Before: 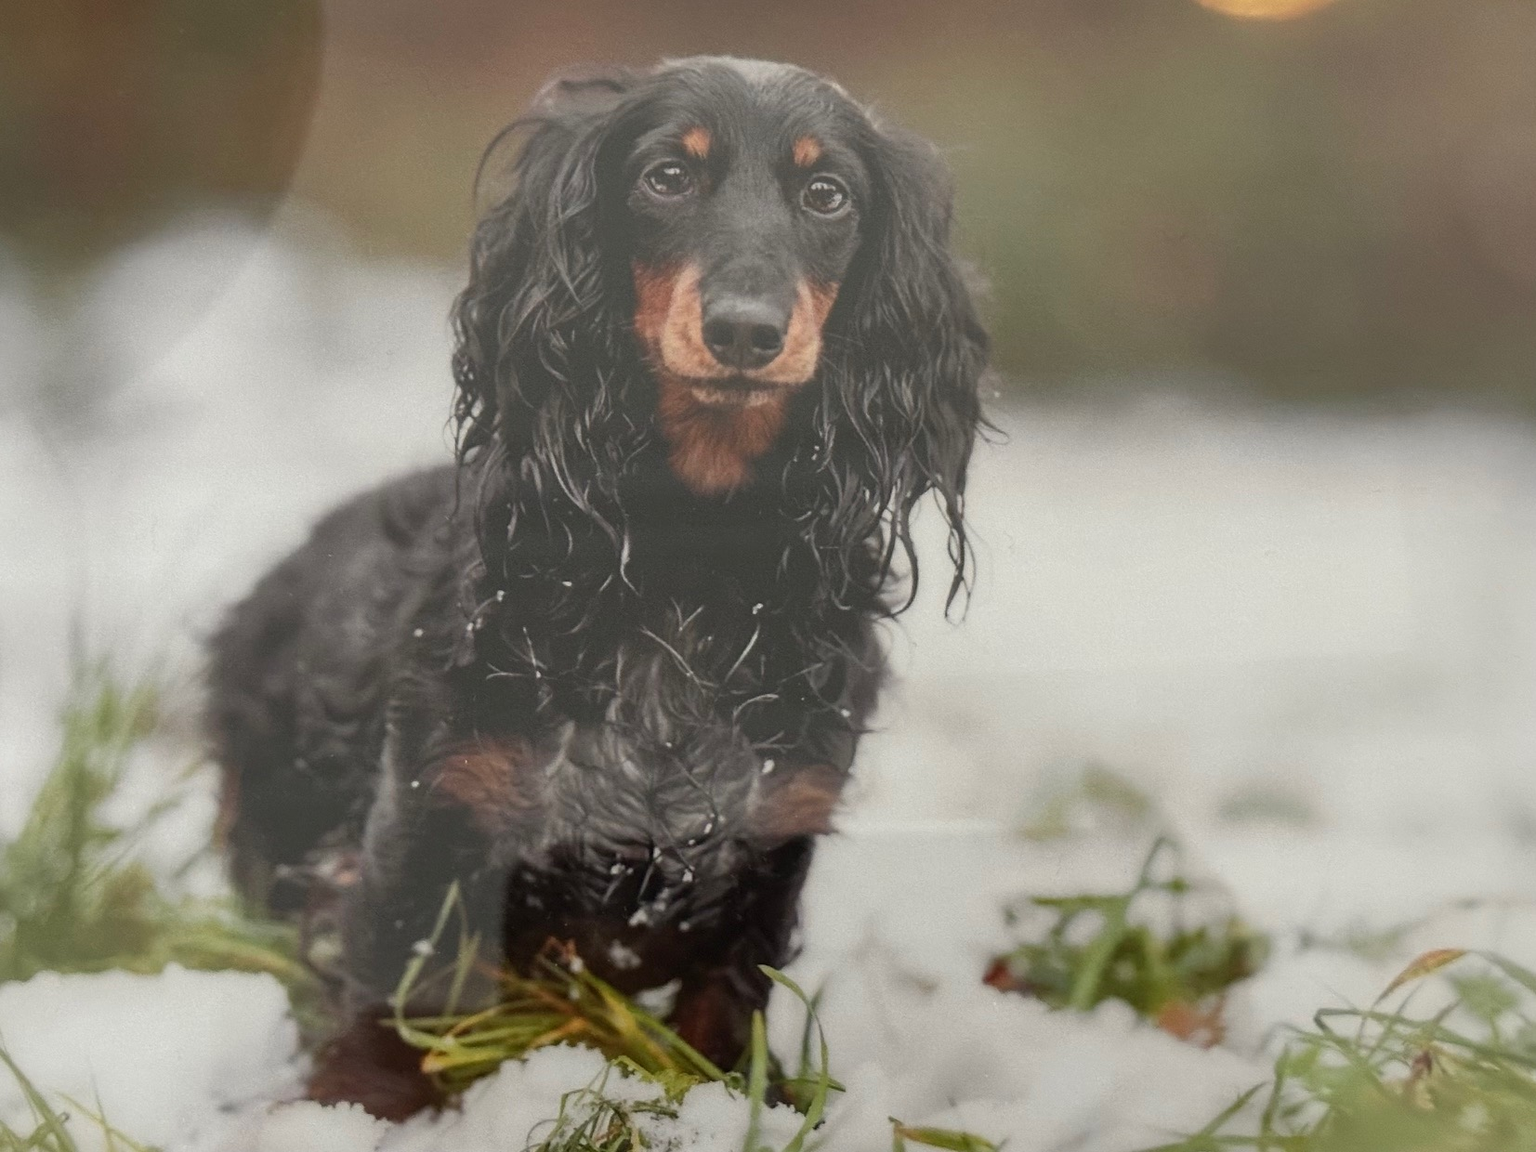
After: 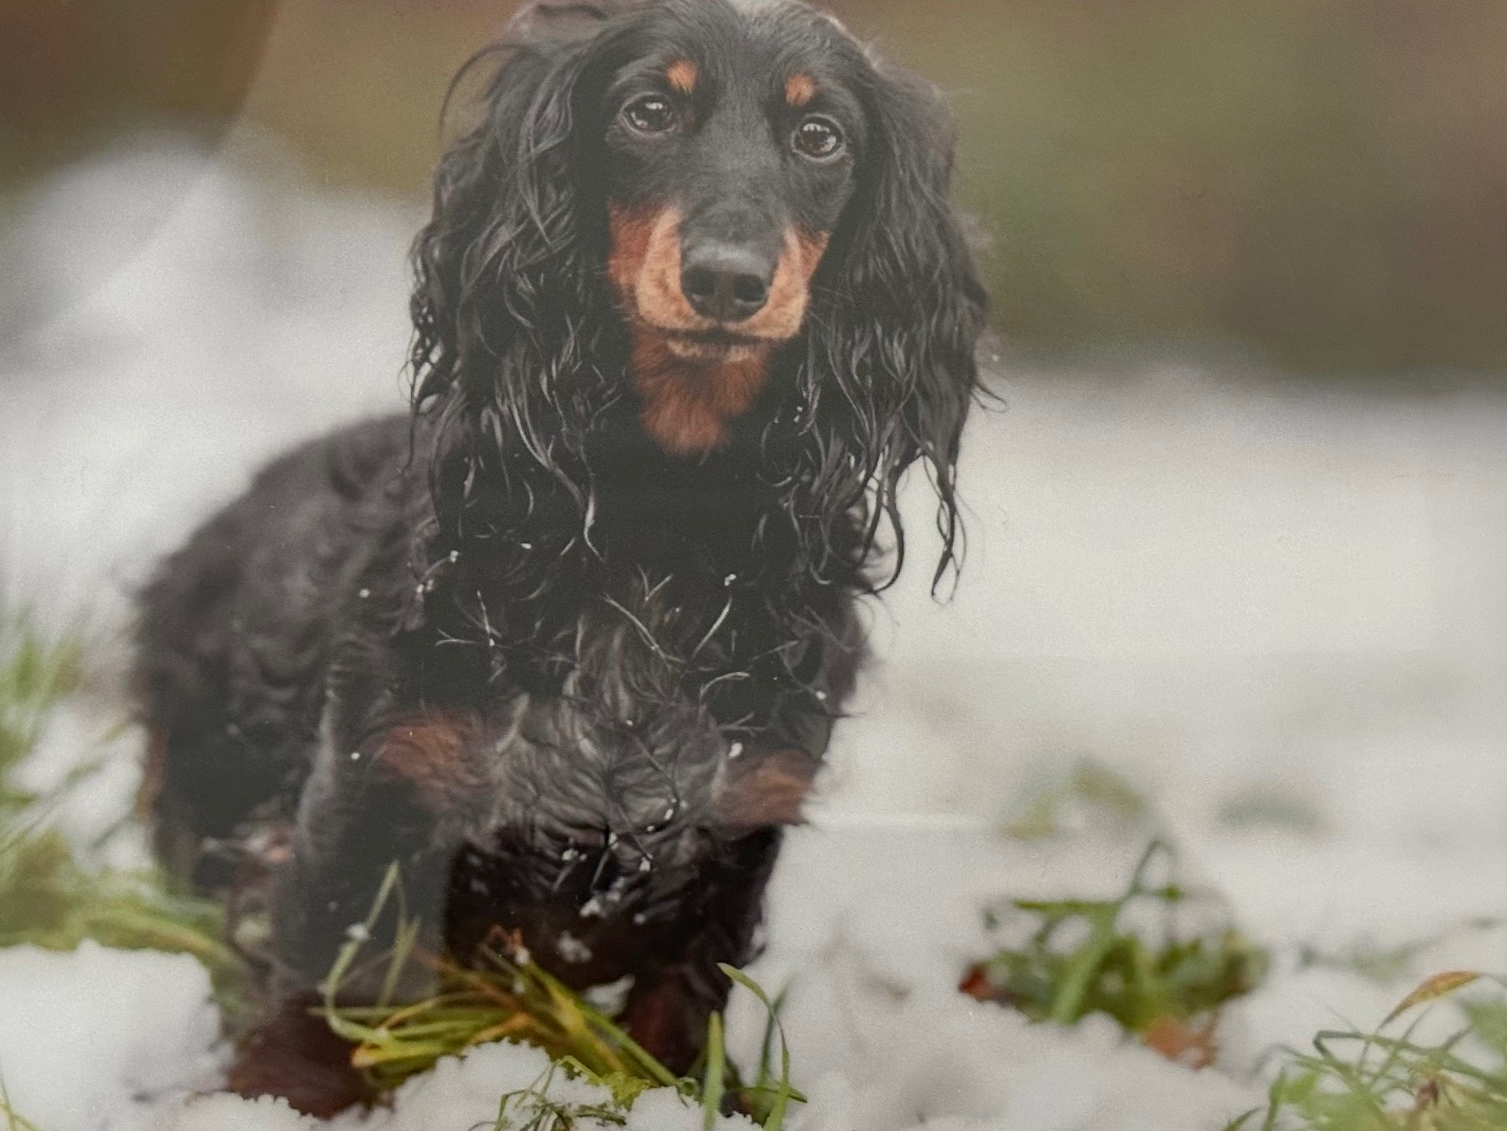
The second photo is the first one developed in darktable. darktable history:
crop and rotate: angle -1.96°, left 3.097%, top 4.154%, right 1.586%, bottom 0.529%
haze removal: compatibility mode true, adaptive false
